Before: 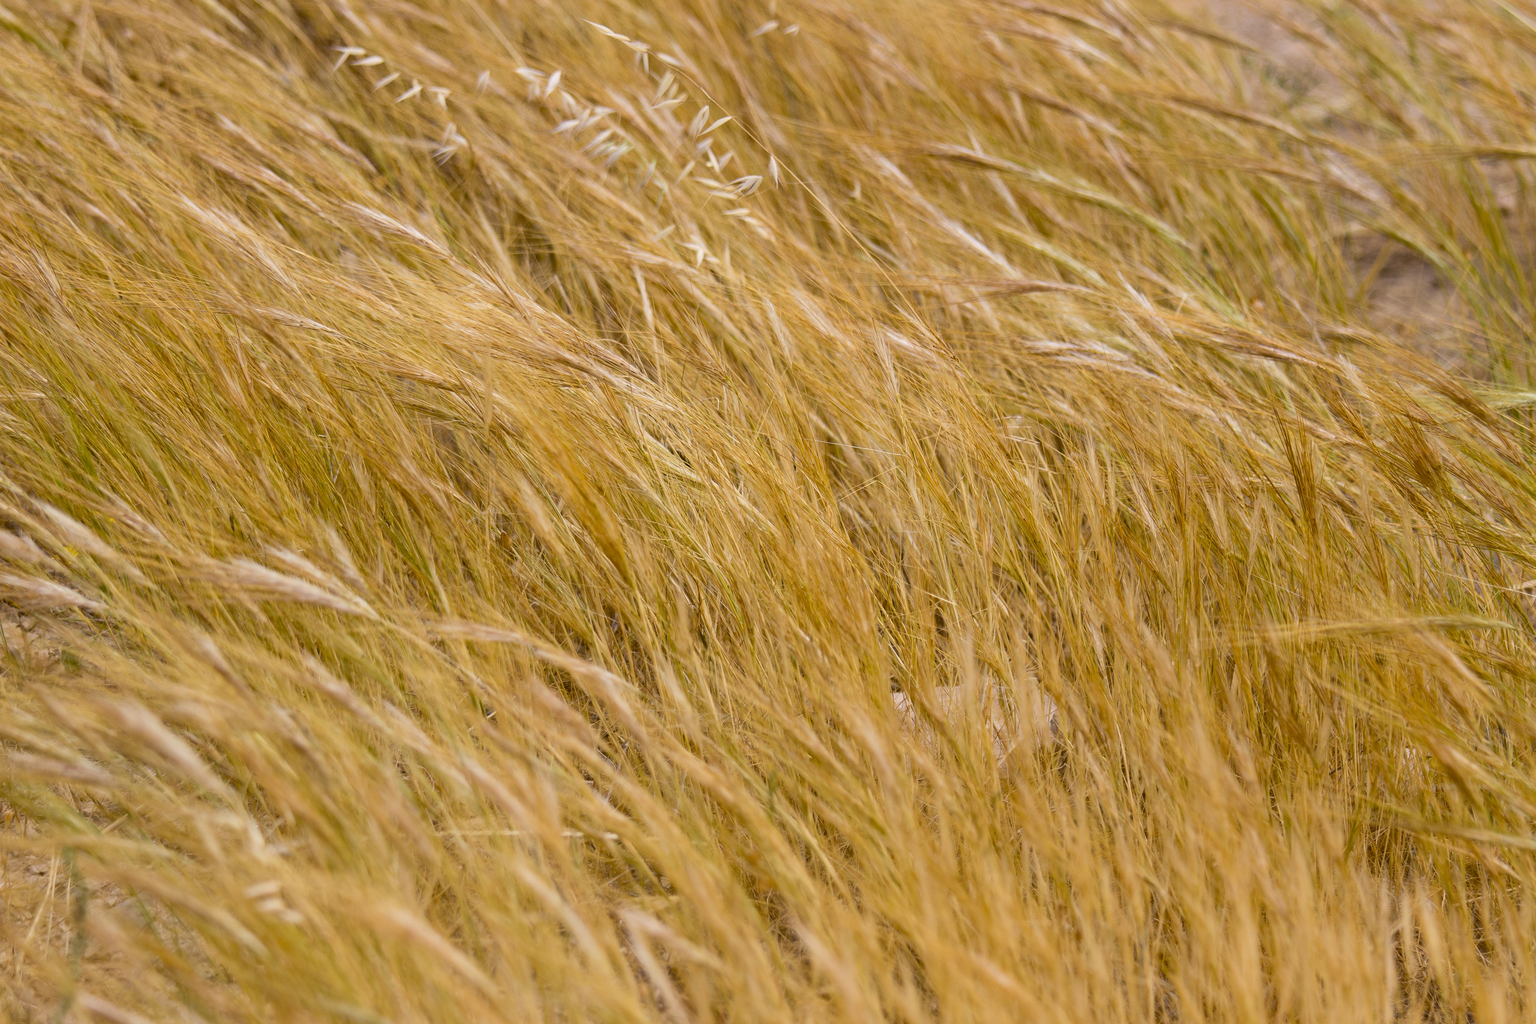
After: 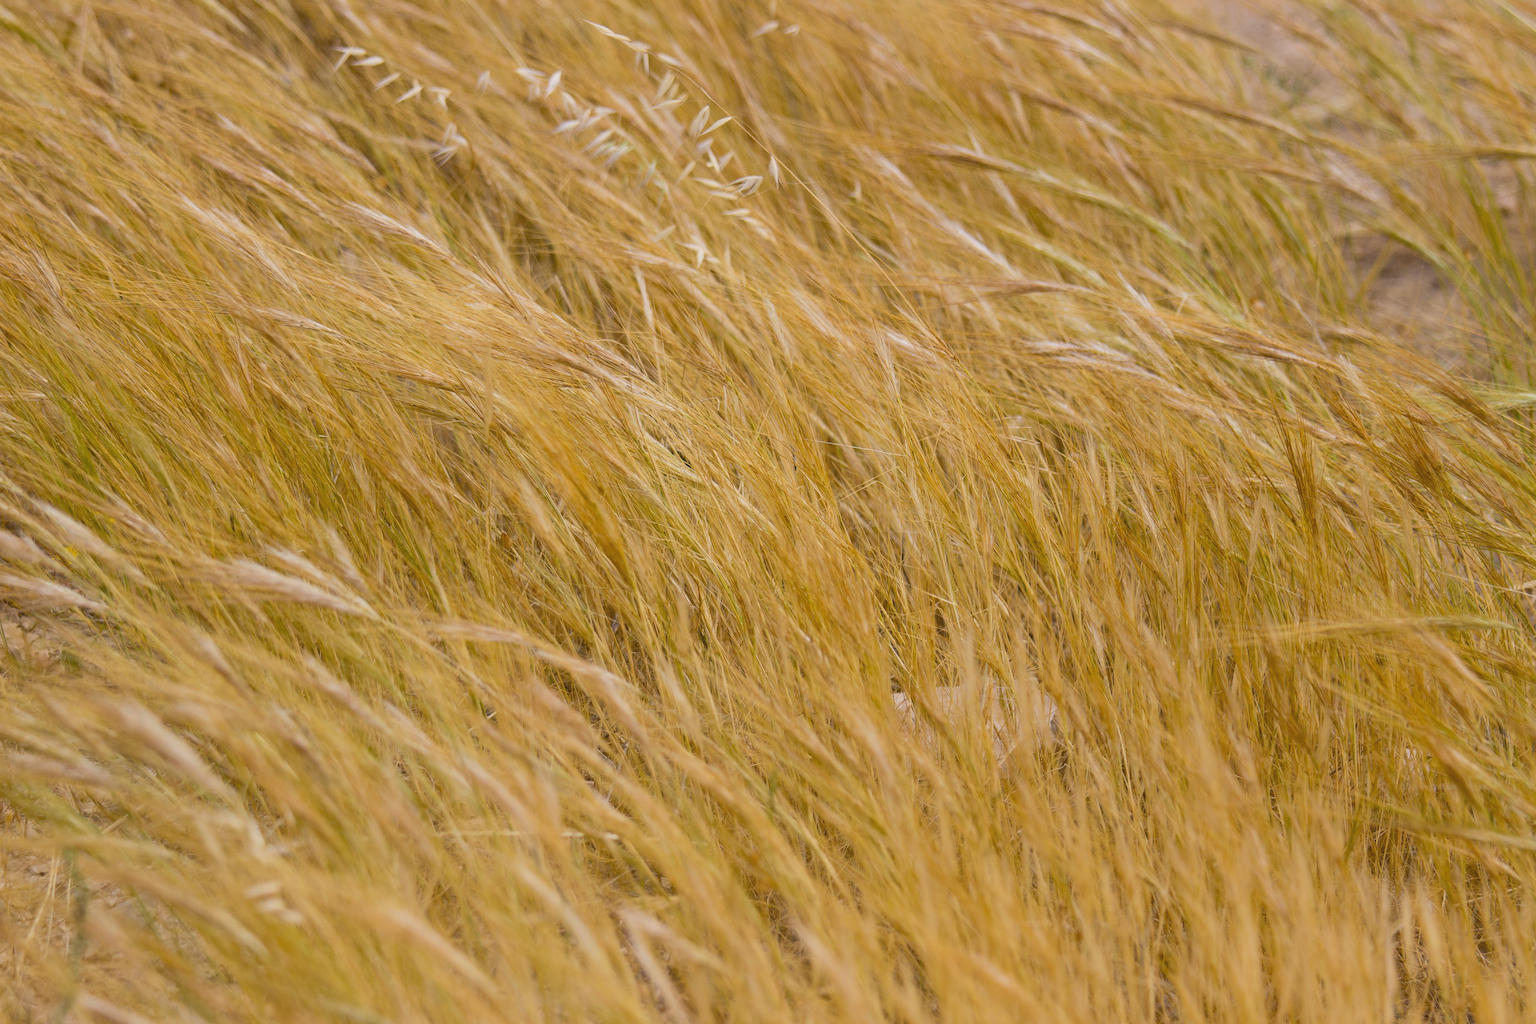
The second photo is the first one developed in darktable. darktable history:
tone equalizer: edges refinement/feathering 500, mask exposure compensation -1.57 EV, preserve details no
local contrast: highlights 69%, shadows 66%, detail 82%, midtone range 0.332
